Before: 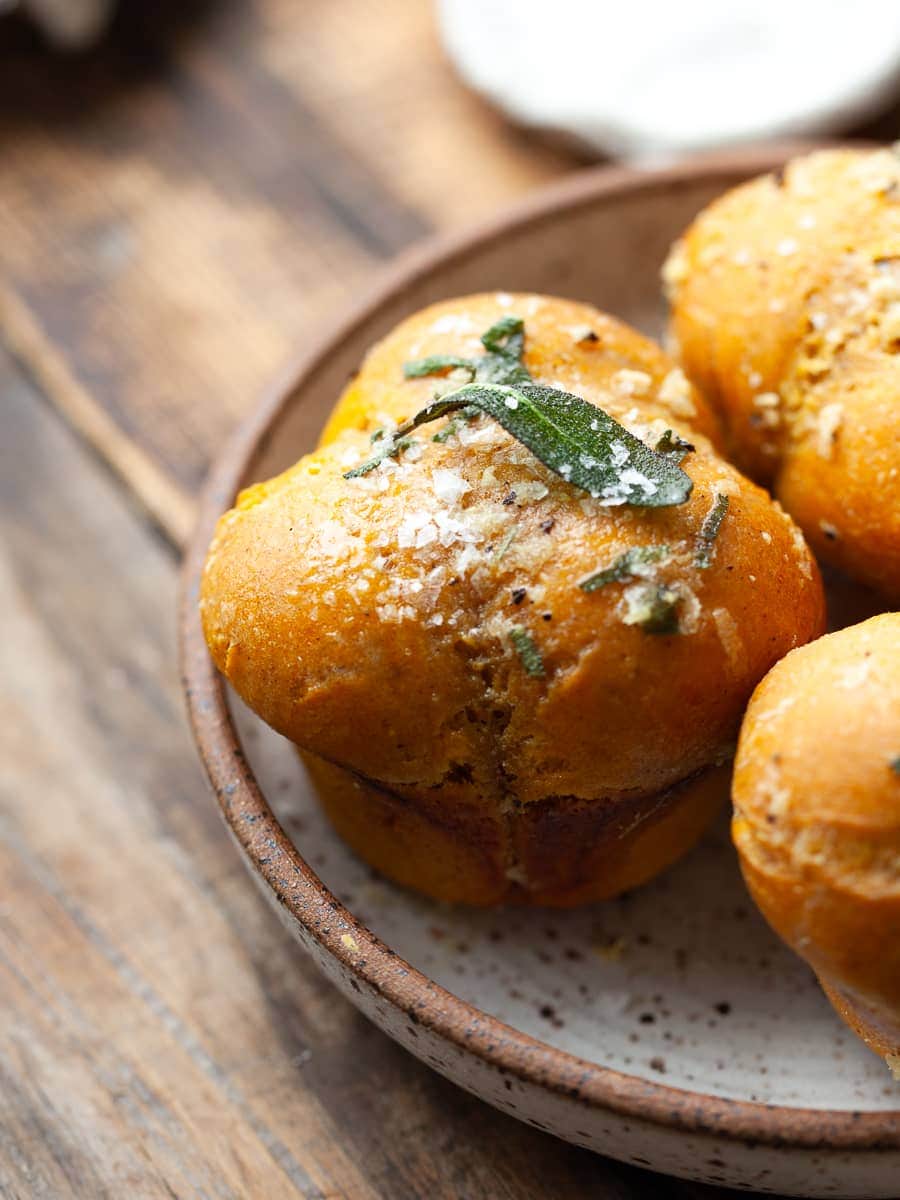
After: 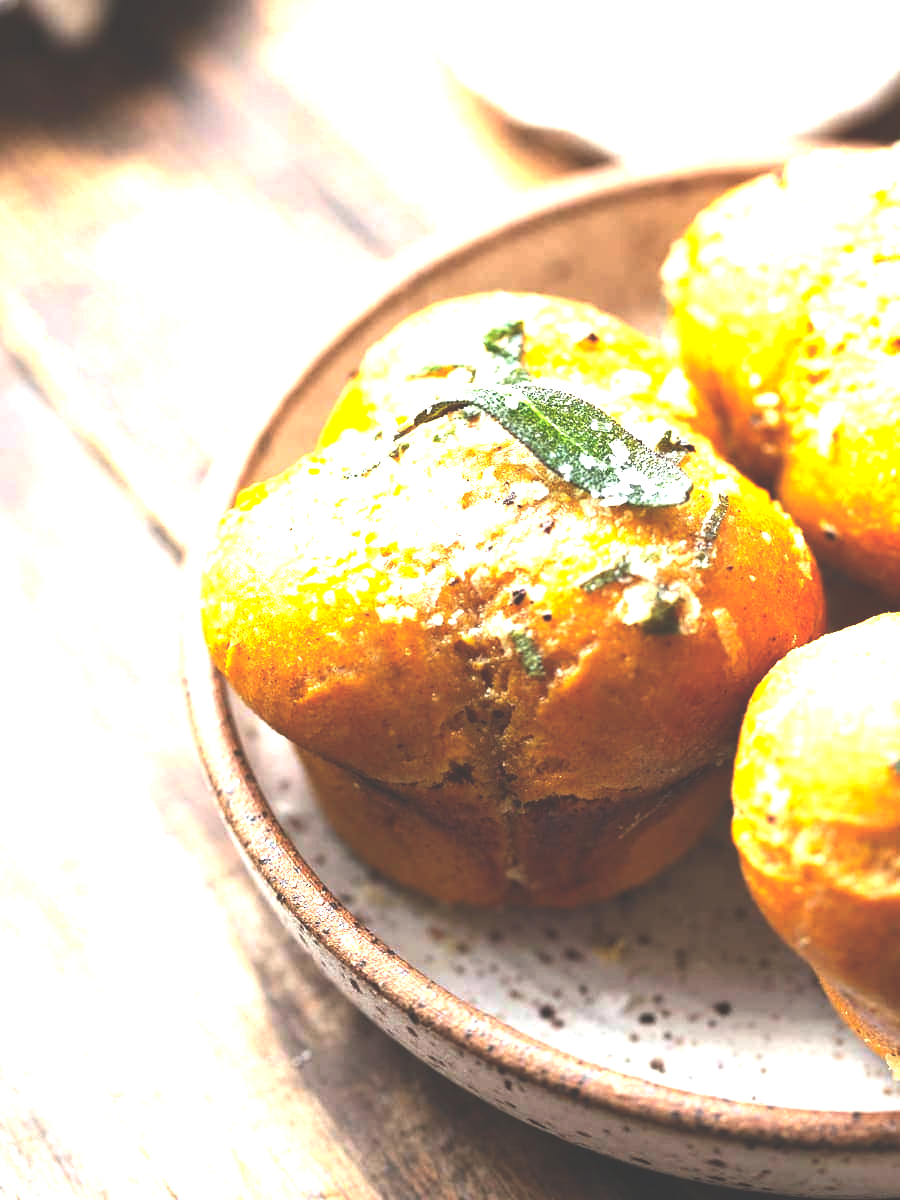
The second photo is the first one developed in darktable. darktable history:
exposure: black level correction -0.023, exposure 1.397 EV, compensate highlight preservation false
color balance rgb: perceptual brilliance grading › highlights 14.29%, perceptual brilliance grading › mid-tones -5.92%, perceptual brilliance grading › shadows -26.83%, global vibrance 31.18%
